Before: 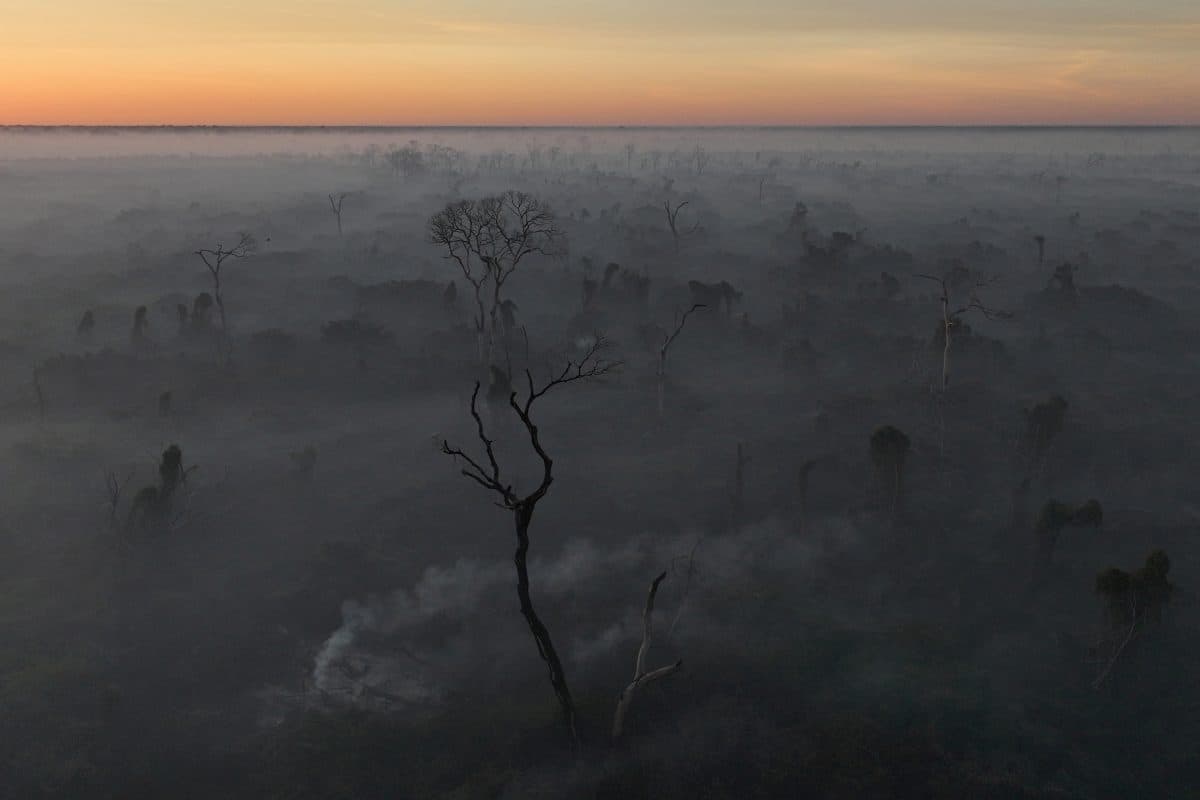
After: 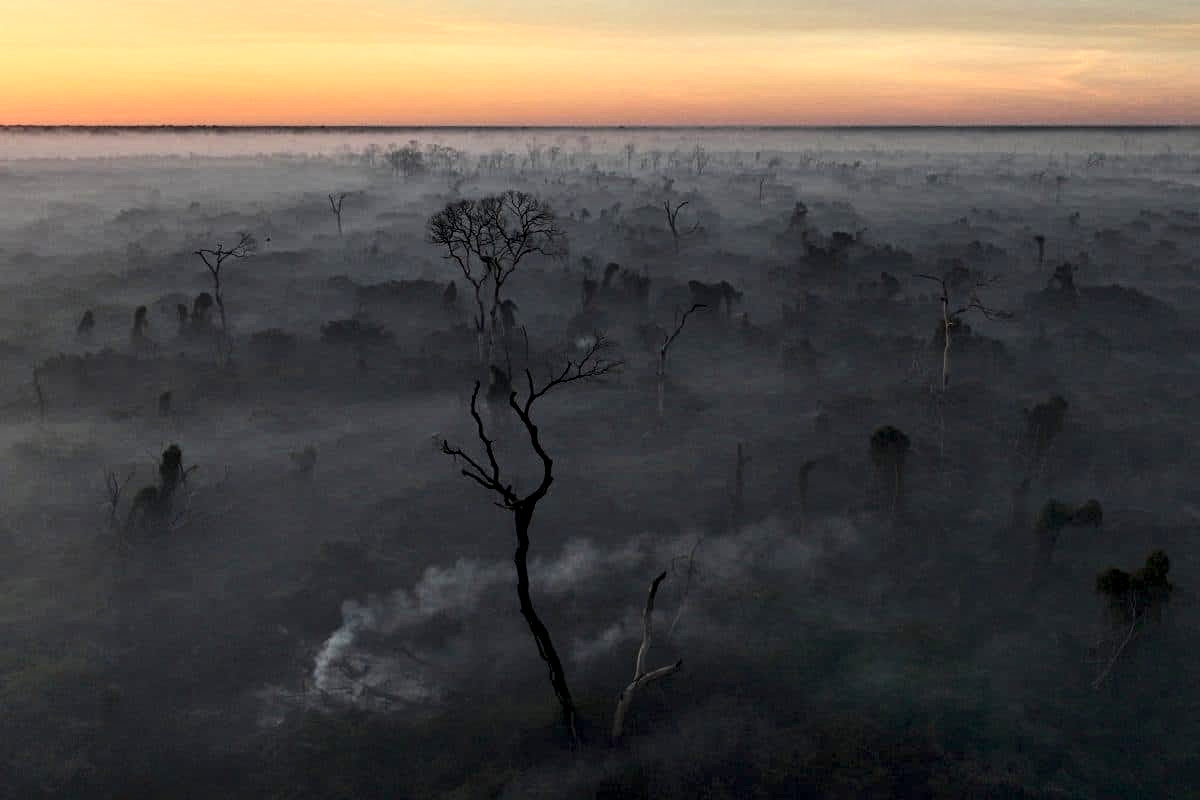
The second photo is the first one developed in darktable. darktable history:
local contrast: highlights 18%, detail 186%
contrast brightness saturation: contrast 0.231, brightness 0.096, saturation 0.289
